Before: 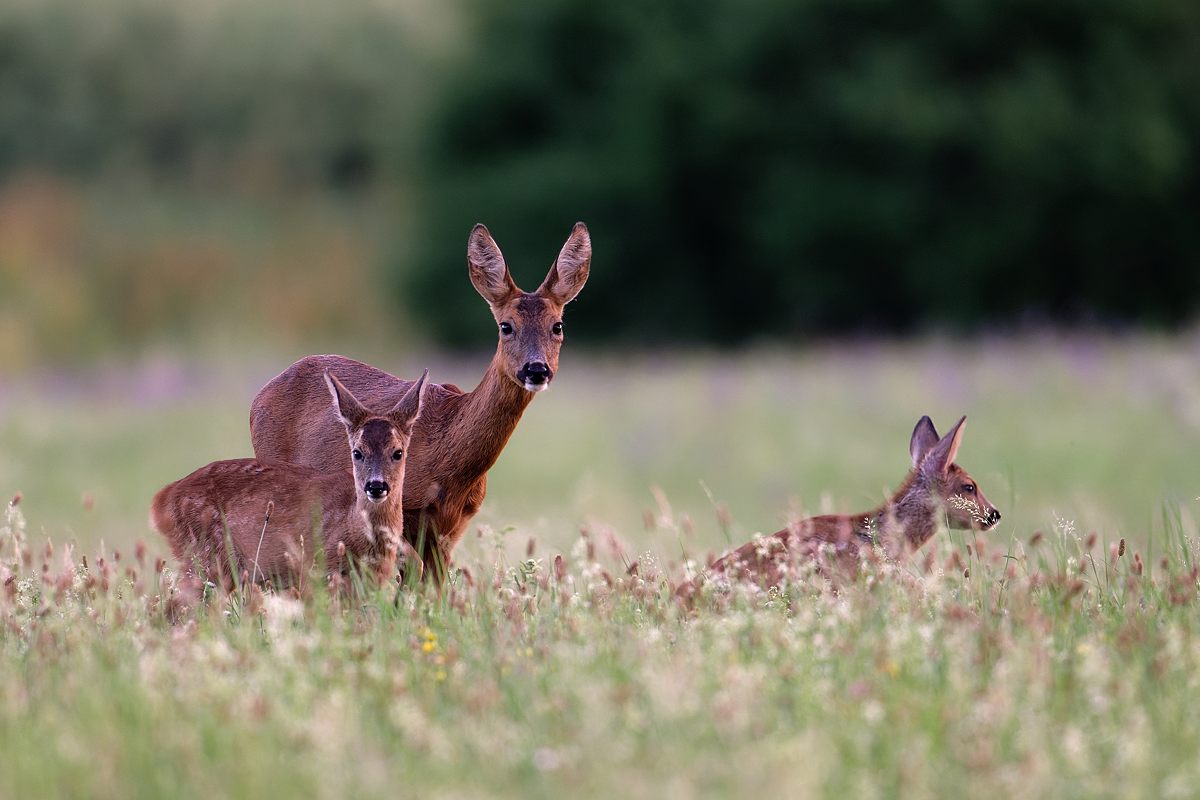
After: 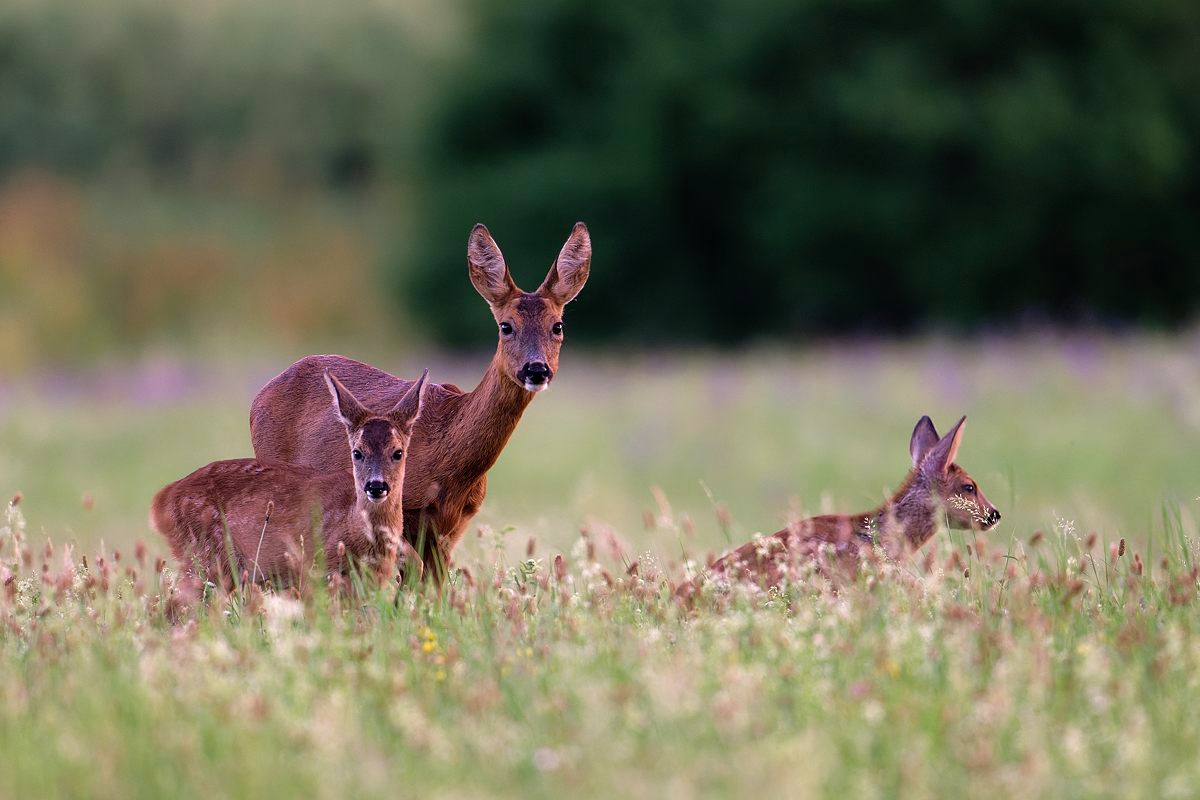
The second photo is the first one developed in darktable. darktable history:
velvia: on, module defaults
exposure: compensate highlight preservation false
